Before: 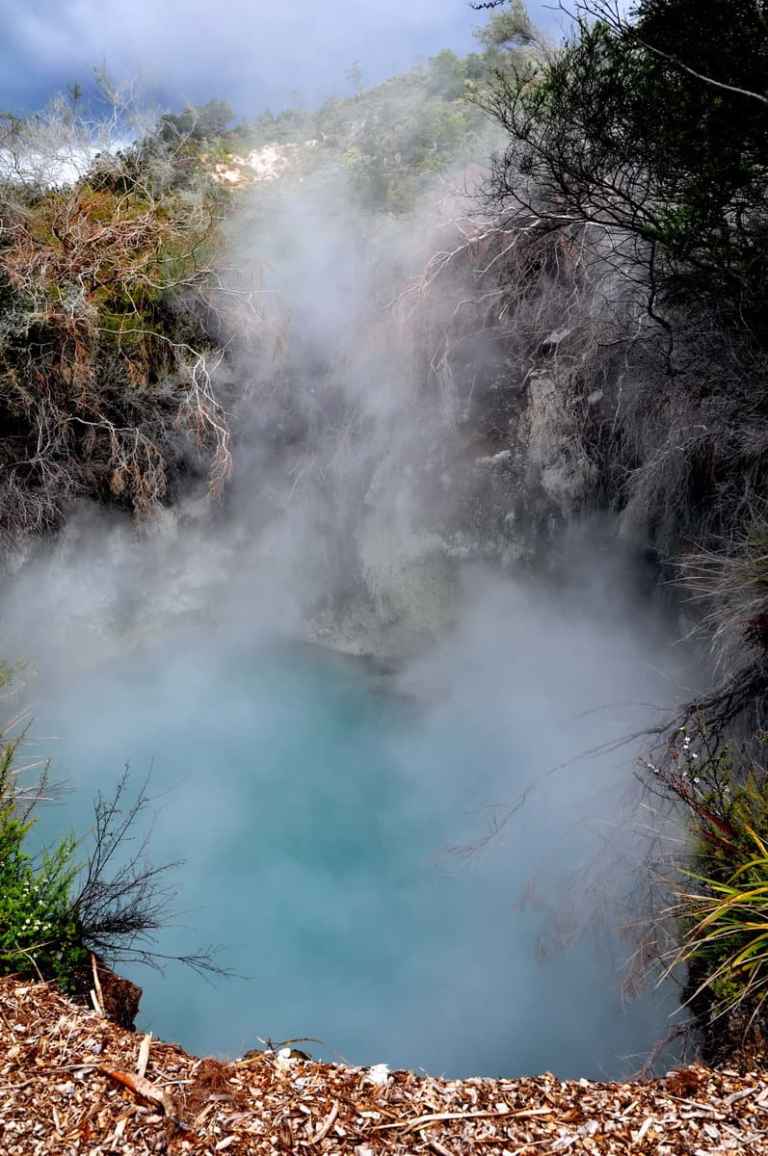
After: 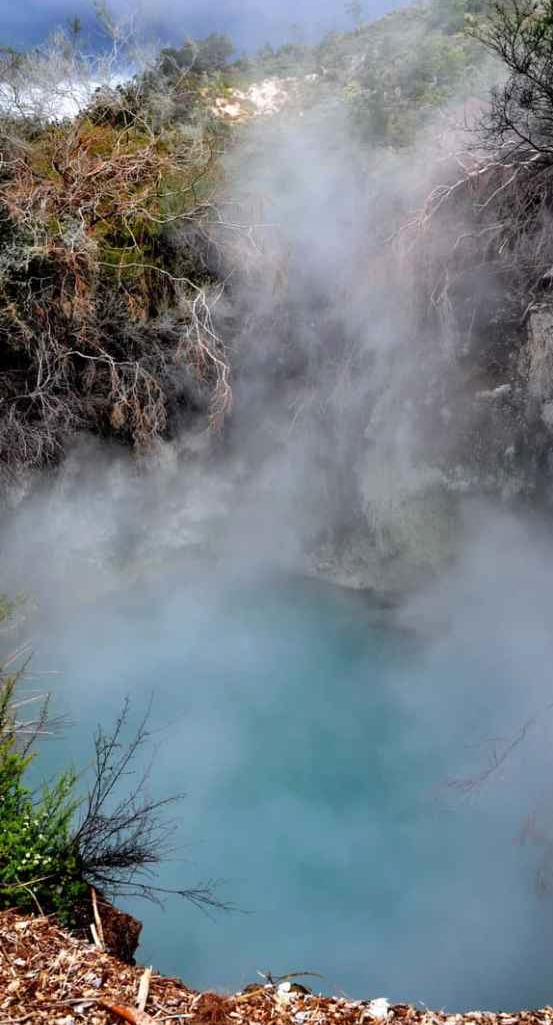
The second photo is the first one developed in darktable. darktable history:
crop: top 5.79%, right 27.895%, bottom 5.524%
base curve: curves: ch0 [(0, 0) (0.303, 0.277) (1, 1)], preserve colors none
shadows and highlights: soften with gaussian
